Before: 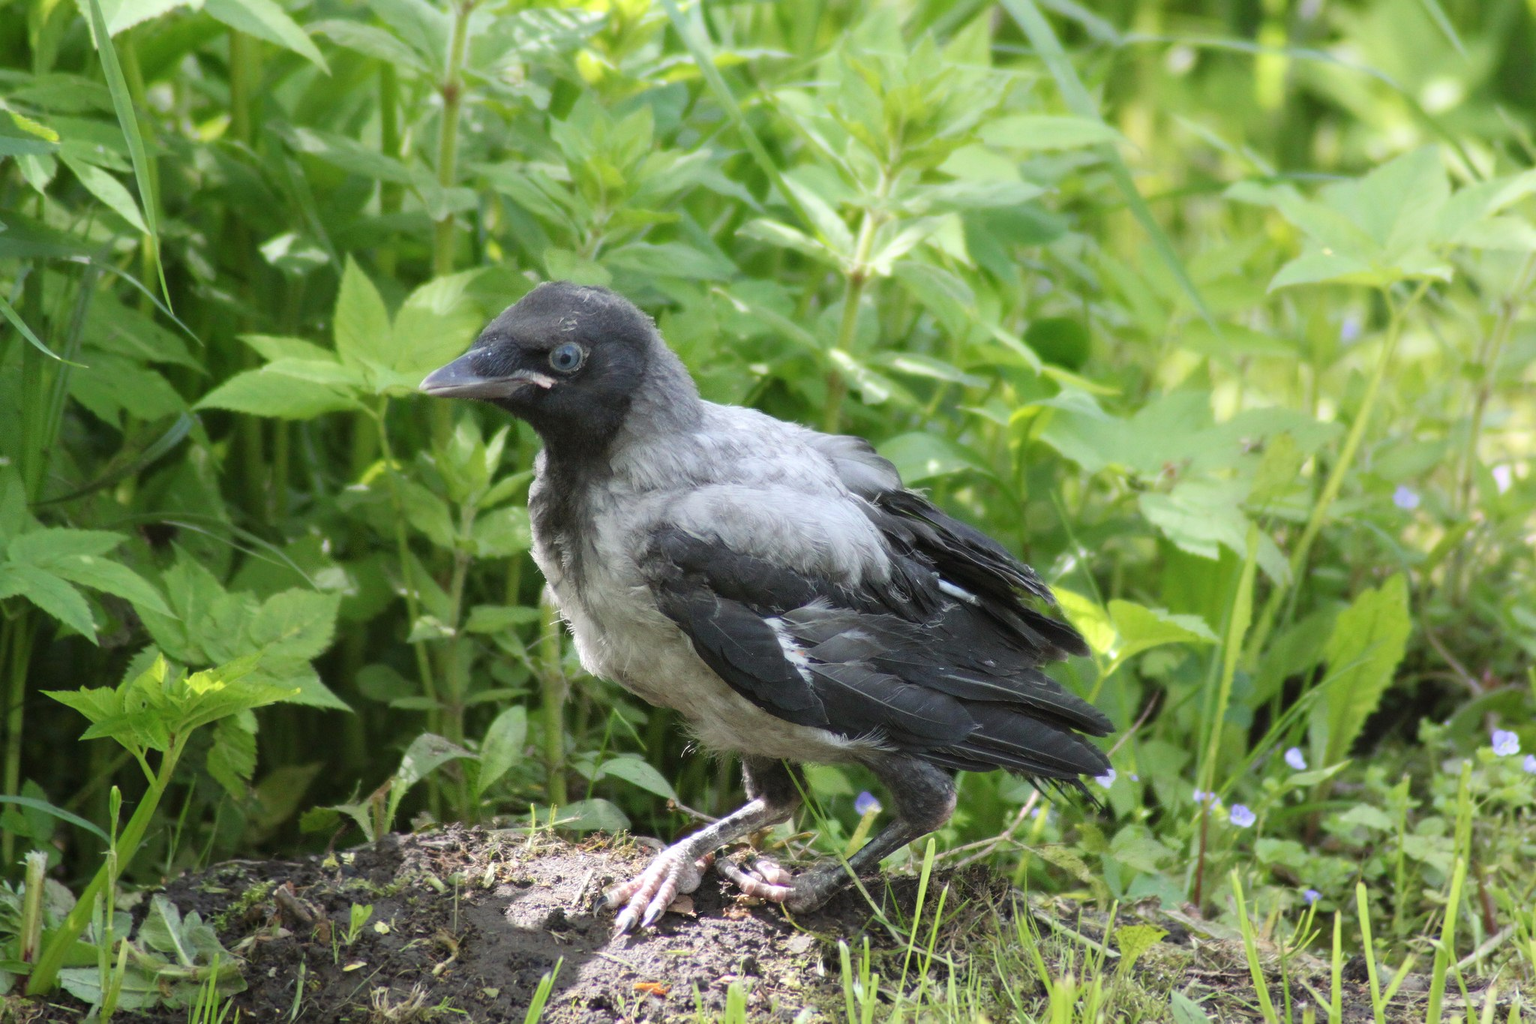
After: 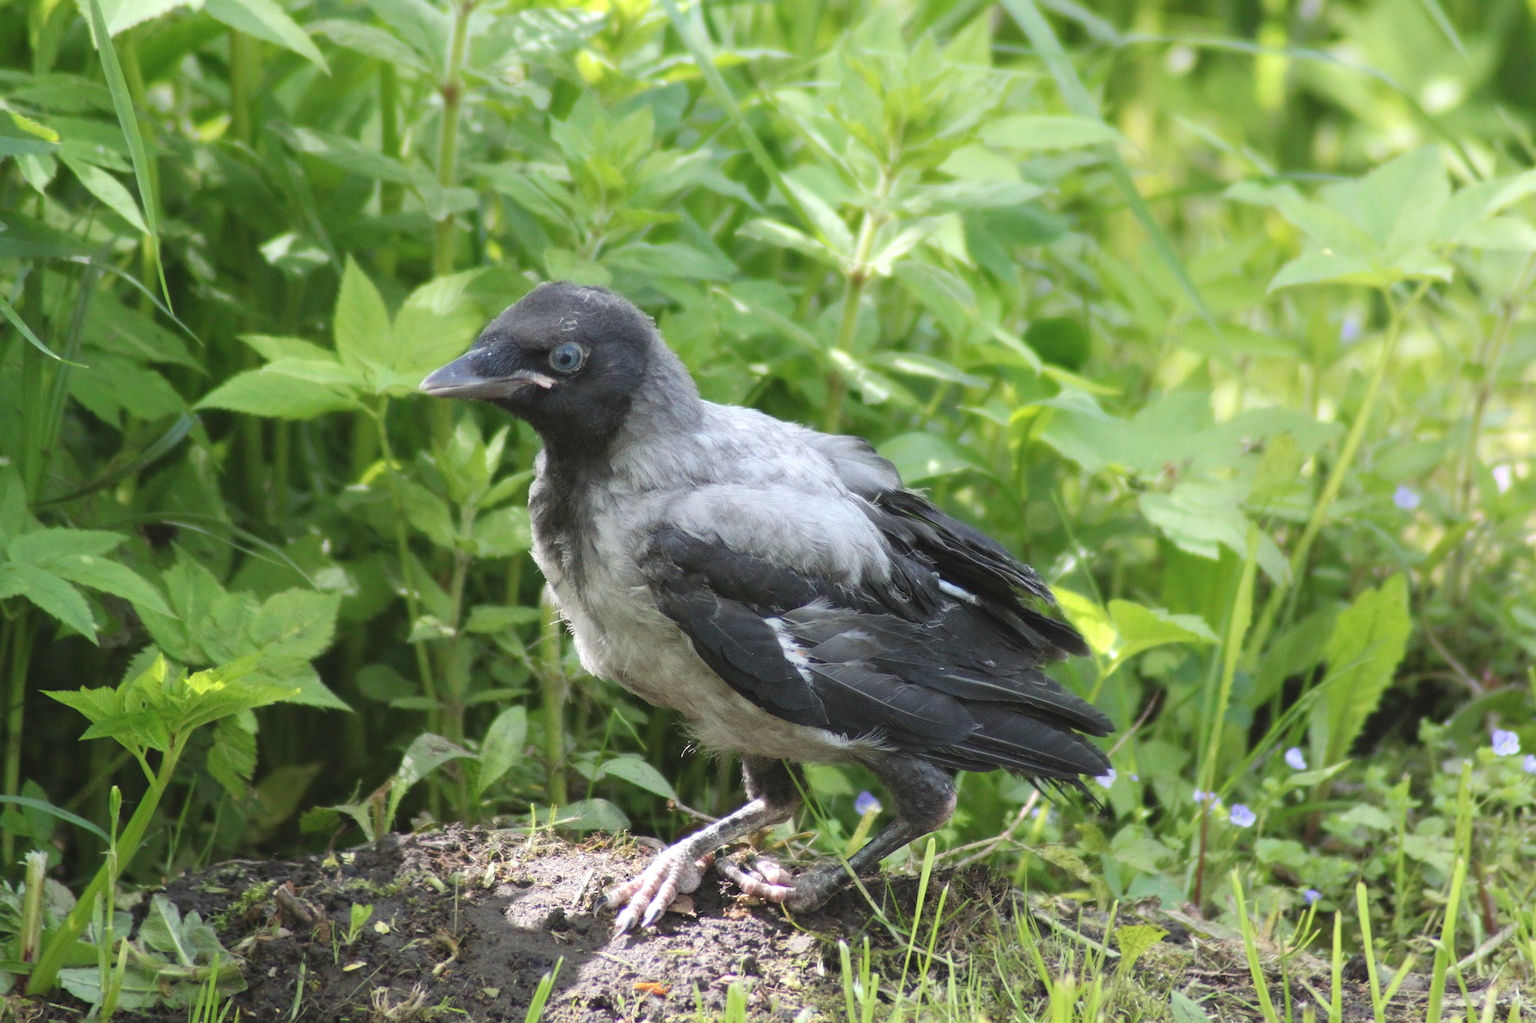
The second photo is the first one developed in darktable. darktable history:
exposure: black level correction -0.005, exposure 0.059 EV, compensate highlight preservation false
tone equalizer: edges refinement/feathering 500, mask exposure compensation -1.57 EV, preserve details no
